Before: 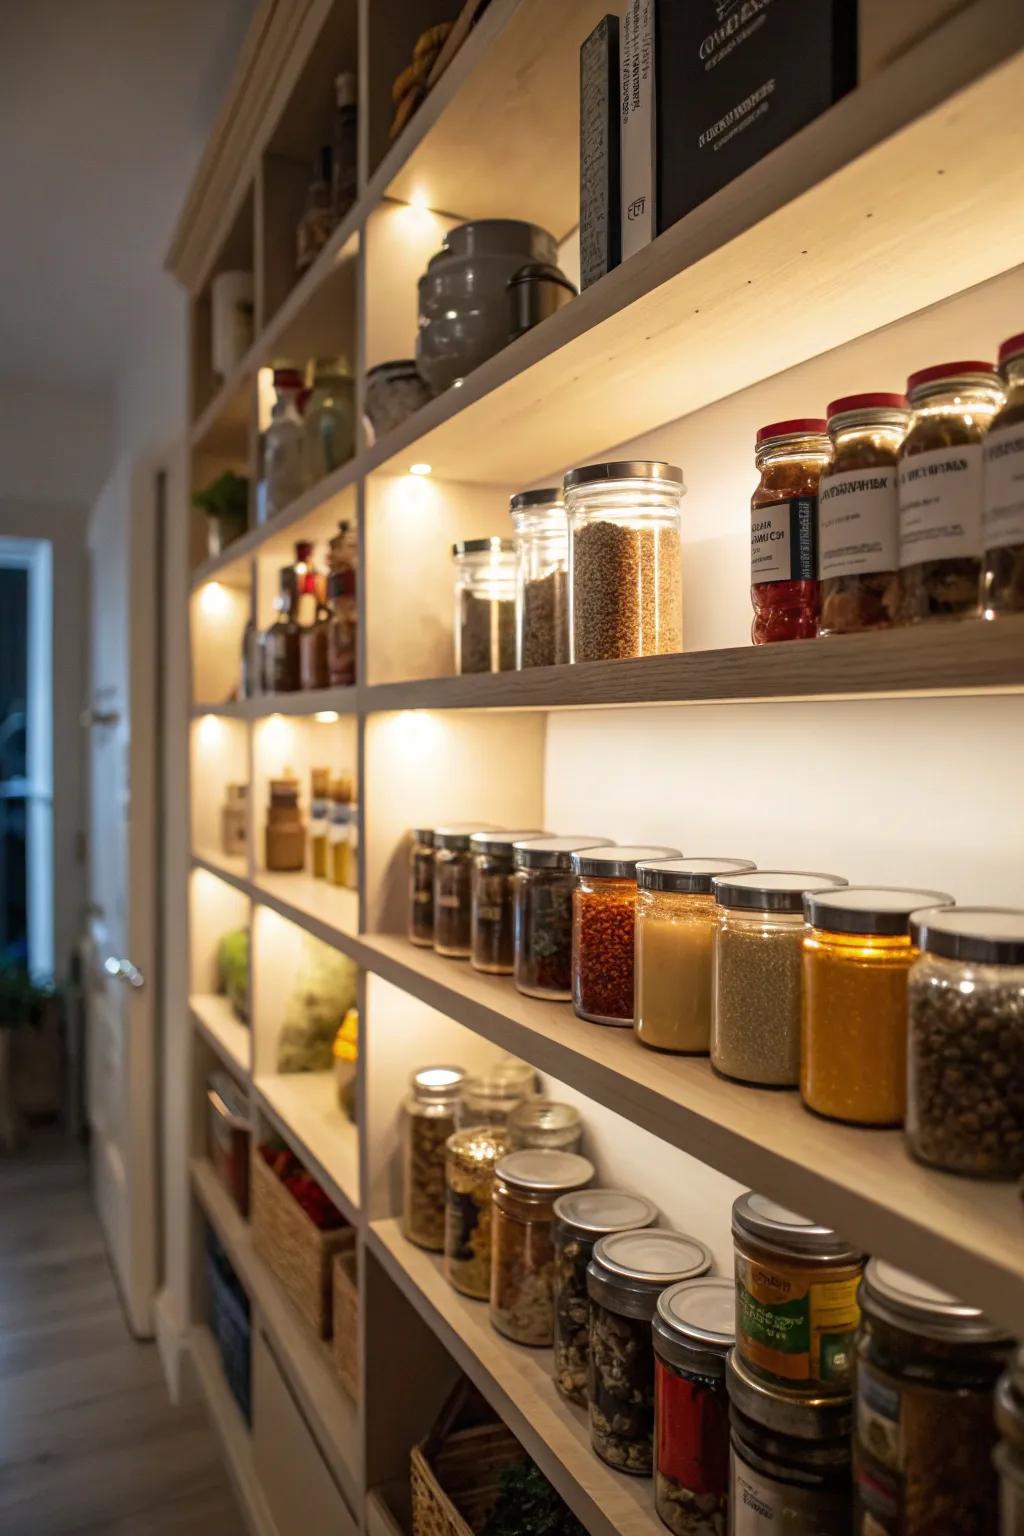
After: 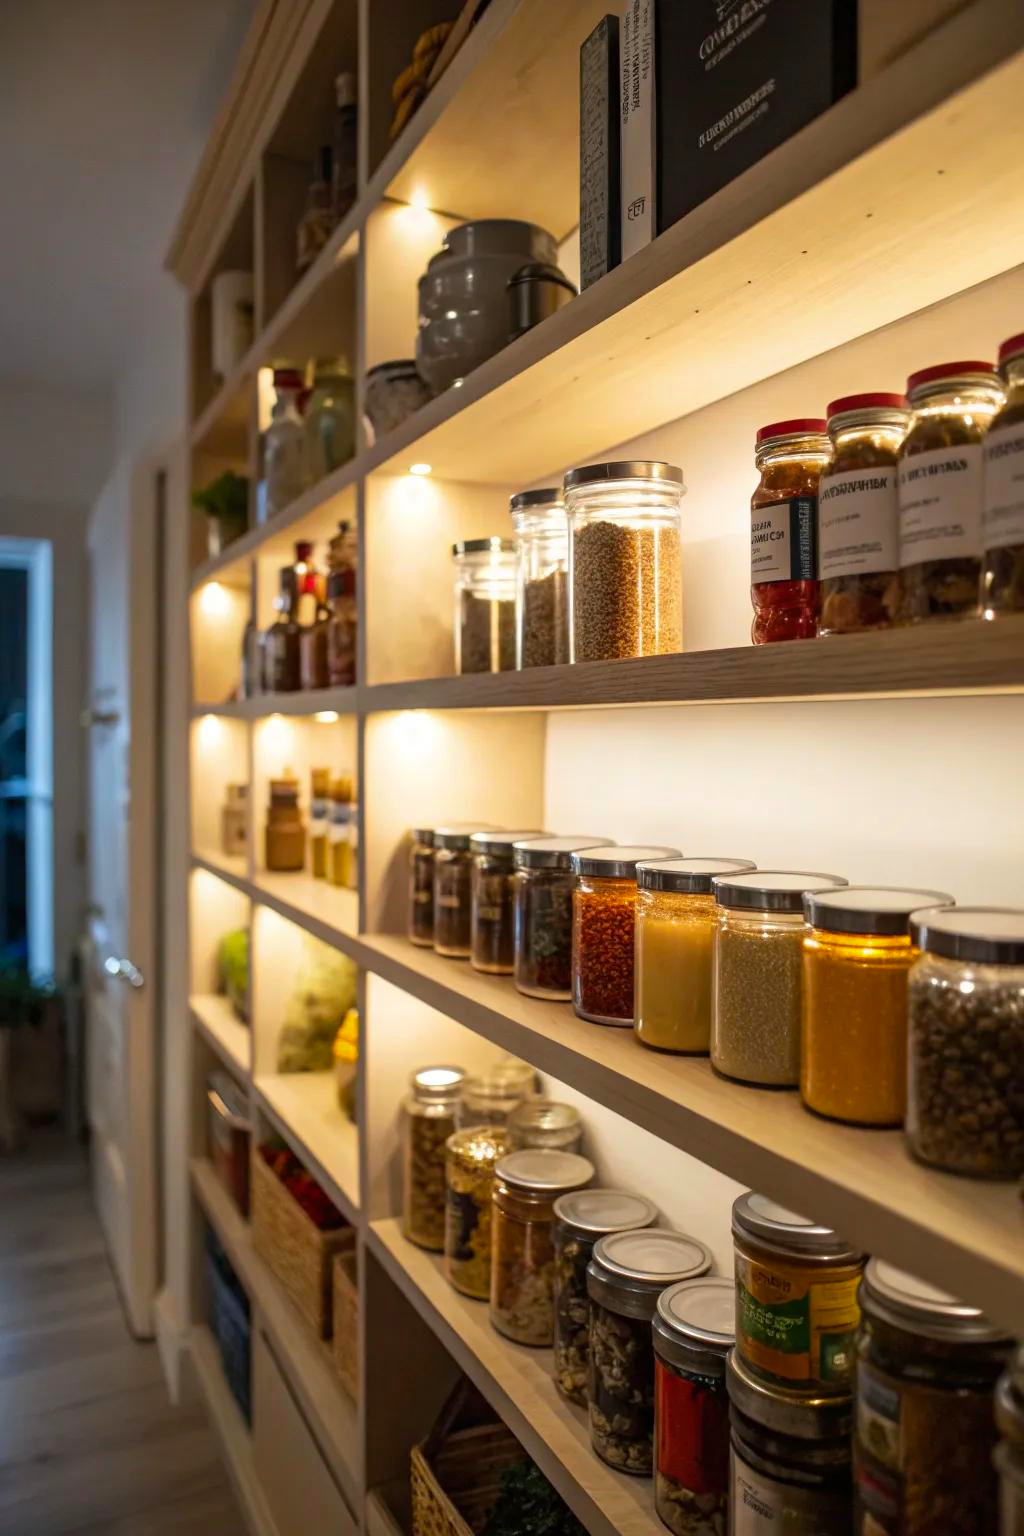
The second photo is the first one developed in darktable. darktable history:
color balance rgb: linear chroma grading › global chroma 16.502%, perceptual saturation grading › global saturation 0.651%
